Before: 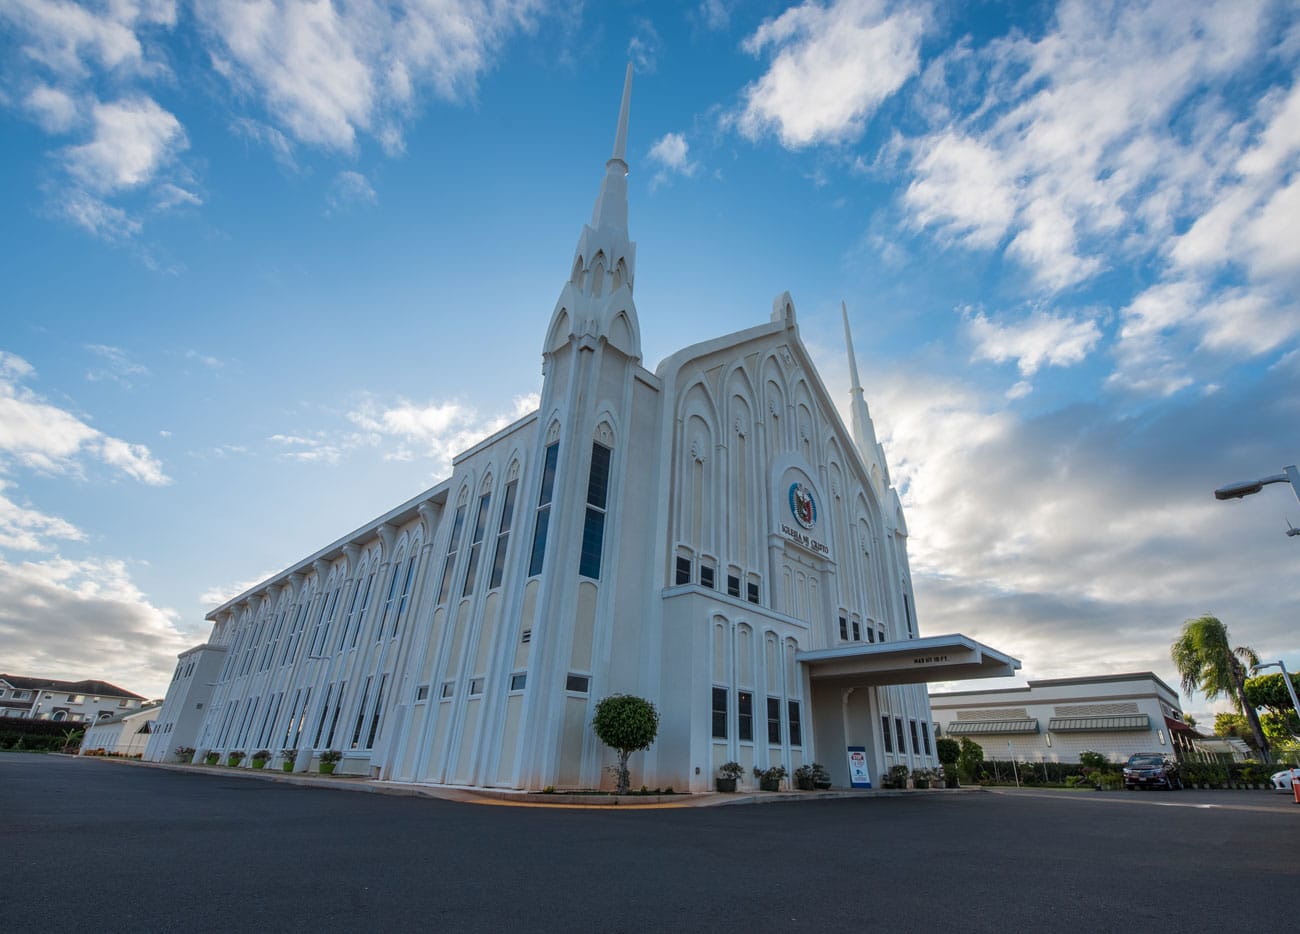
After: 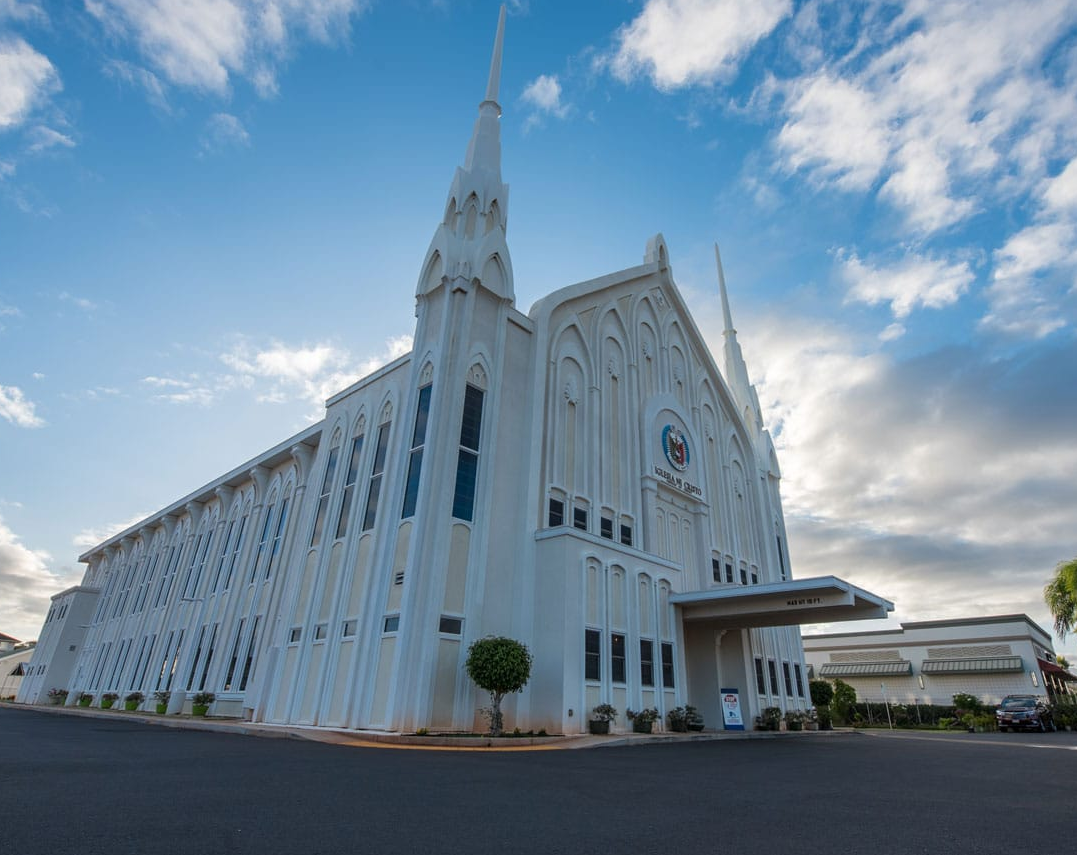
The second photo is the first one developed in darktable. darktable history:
crop: left 9.807%, top 6.259%, right 7.334%, bottom 2.177%
